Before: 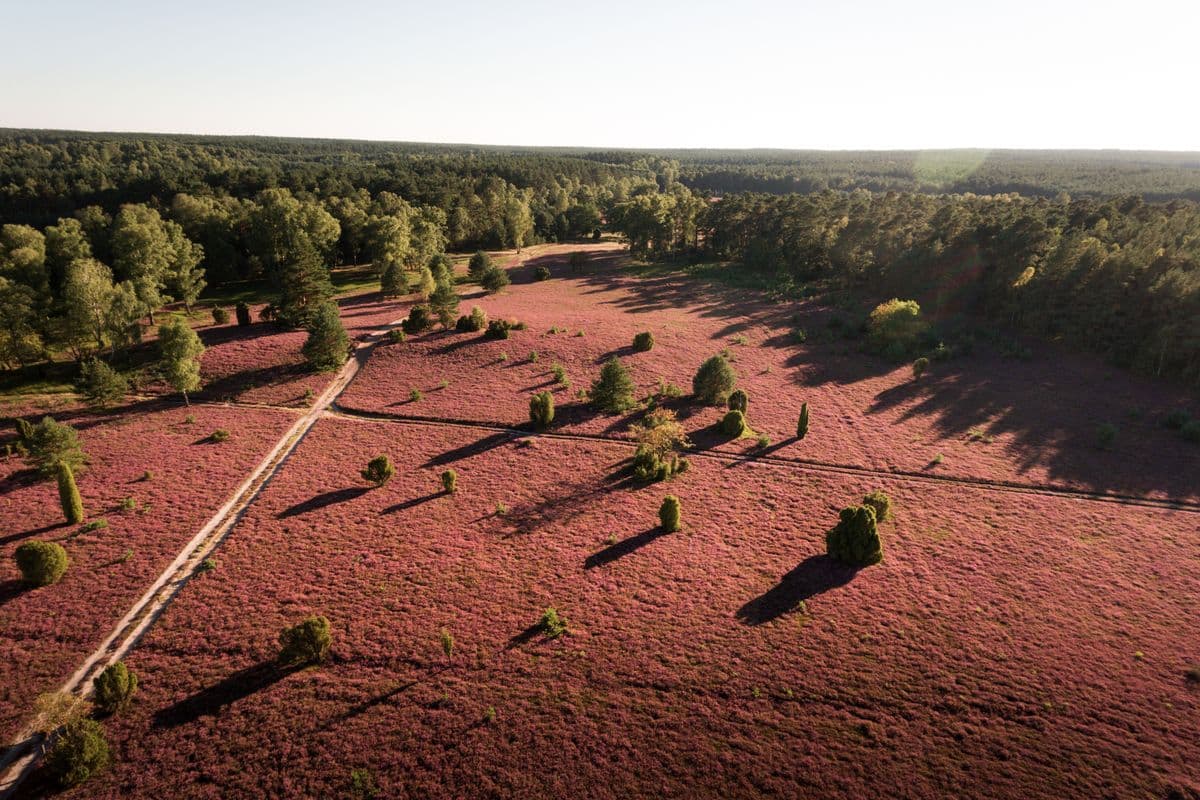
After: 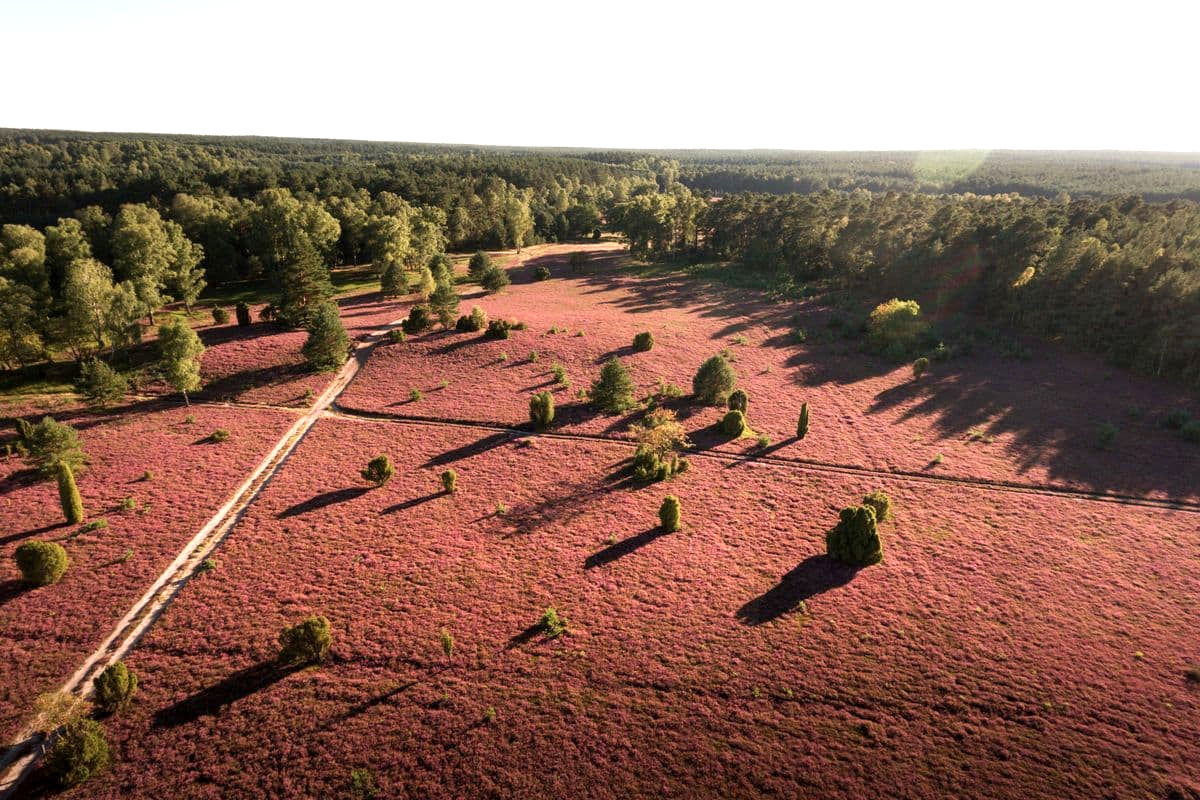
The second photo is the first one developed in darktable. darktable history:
exposure: black level correction 0.001, exposure 0.5 EV, compensate highlight preservation false
tone equalizer: mask exposure compensation -0.502 EV
